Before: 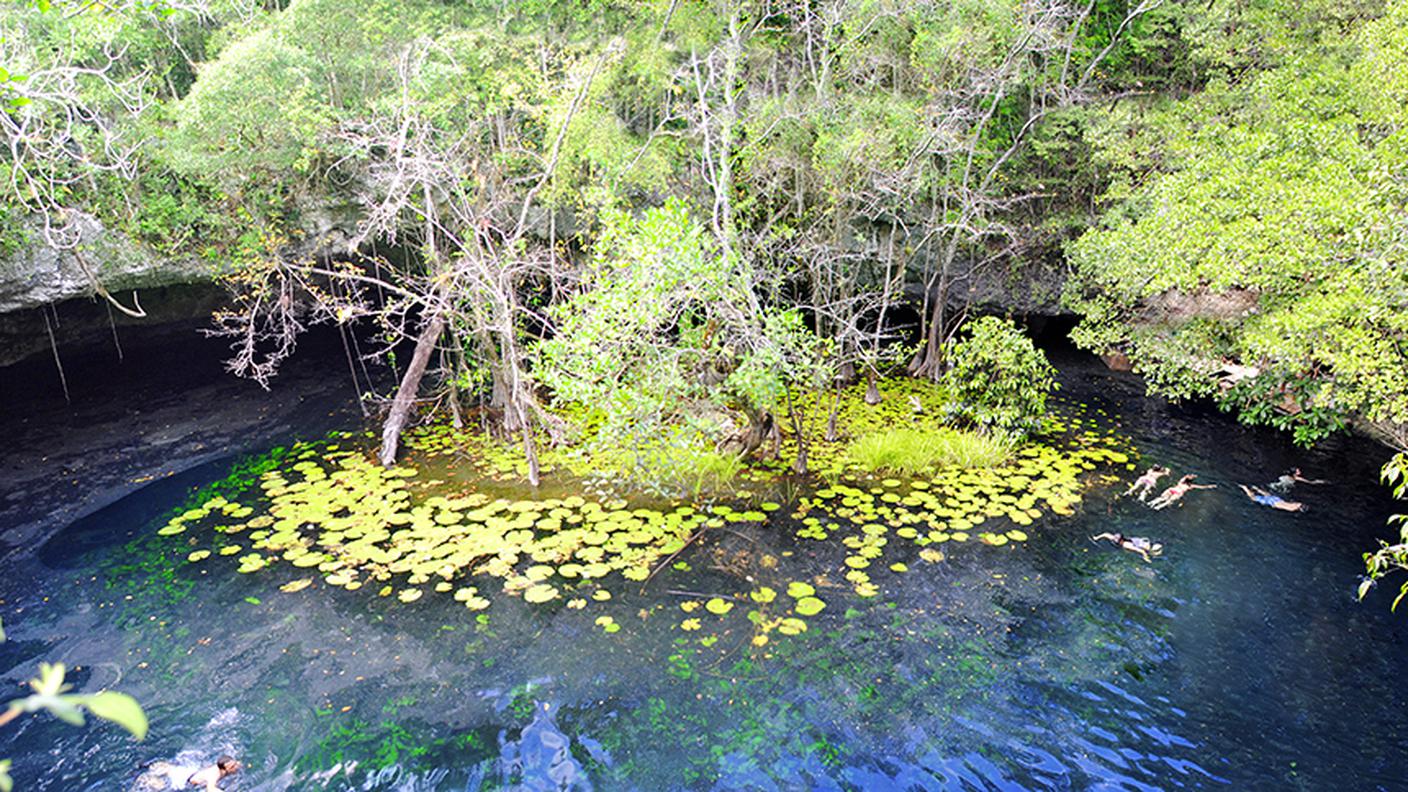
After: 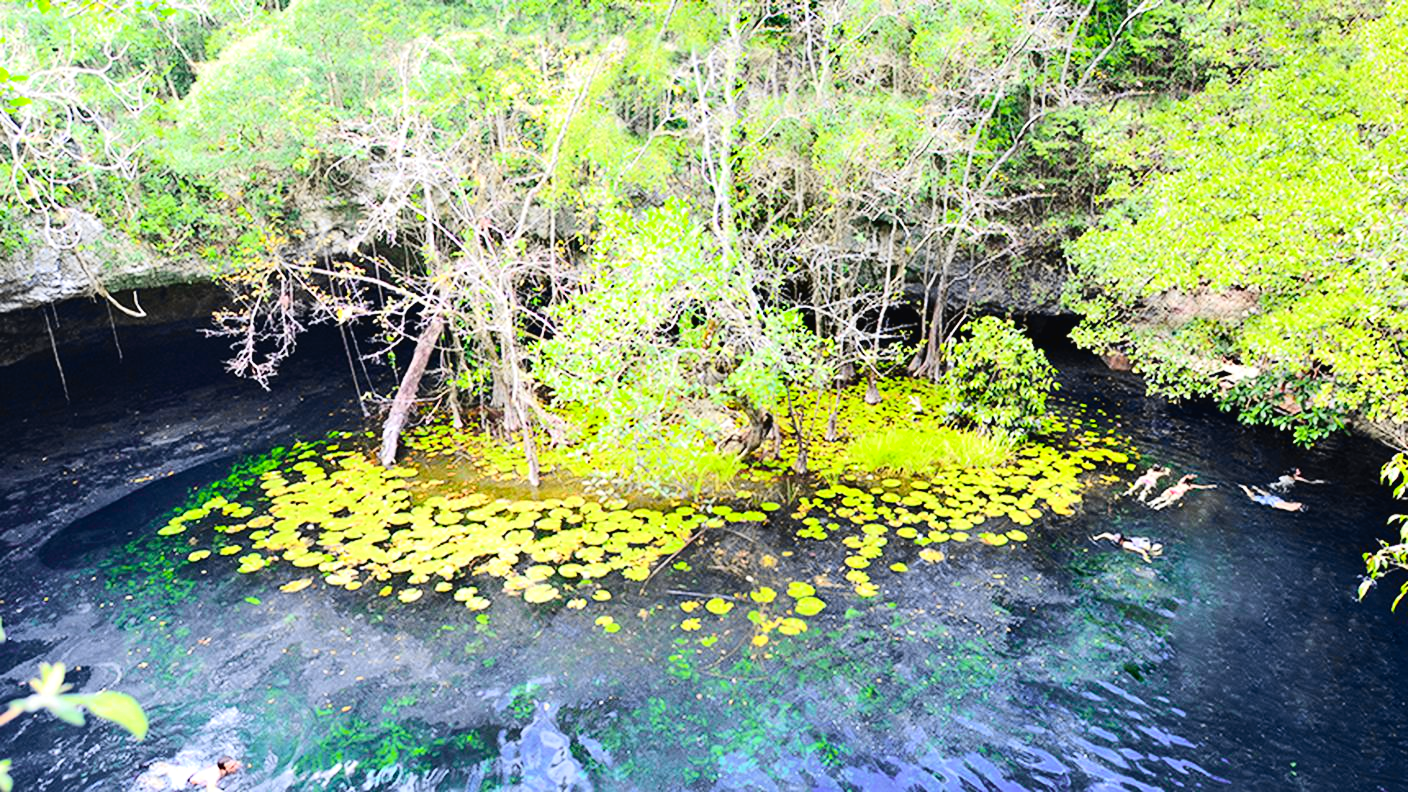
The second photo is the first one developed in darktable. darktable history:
contrast equalizer: octaves 7, y [[0.513, 0.565, 0.608, 0.562, 0.512, 0.5], [0.5 ×6], [0.5, 0.5, 0.5, 0.528, 0.598, 0.658], [0 ×6], [0 ×6]], mix 0.148
tone equalizer: on, module defaults
tone curve: curves: ch0 [(0, 0.023) (0.103, 0.087) (0.277, 0.28) (0.46, 0.554) (0.569, 0.68) (0.735, 0.843) (0.994, 0.984)]; ch1 [(0, 0) (0.324, 0.285) (0.456, 0.438) (0.488, 0.497) (0.512, 0.503) (0.535, 0.535) (0.599, 0.606) (0.715, 0.738) (1, 1)]; ch2 [(0, 0) (0.369, 0.388) (0.449, 0.431) (0.478, 0.471) (0.502, 0.503) (0.55, 0.553) (0.603, 0.602) (0.656, 0.713) (1, 1)], color space Lab, independent channels, preserve colors none
exposure: exposure 0.202 EV, compensate highlight preservation false
